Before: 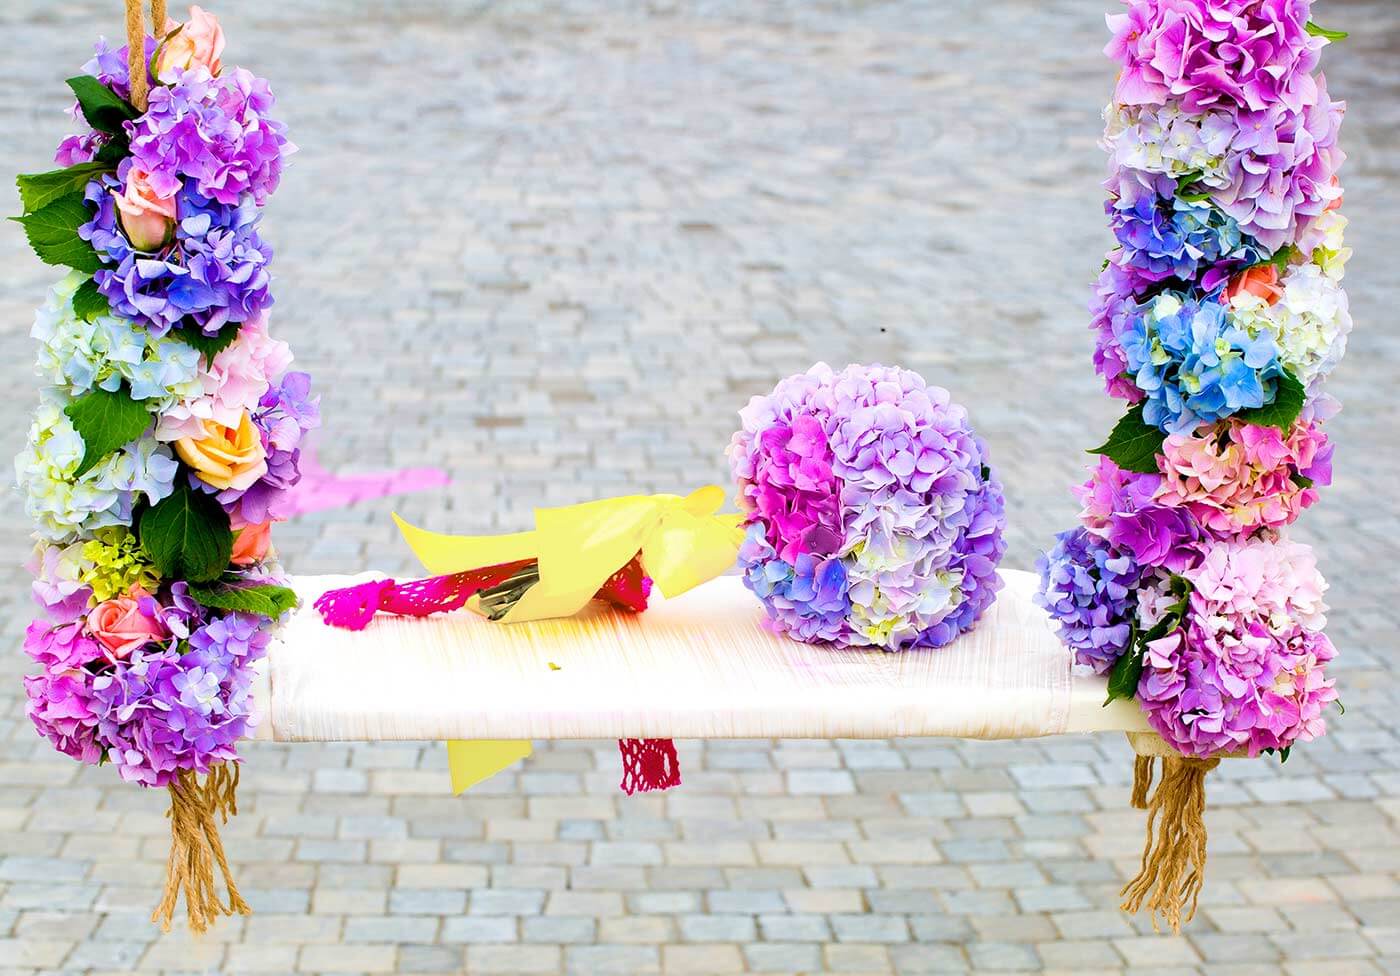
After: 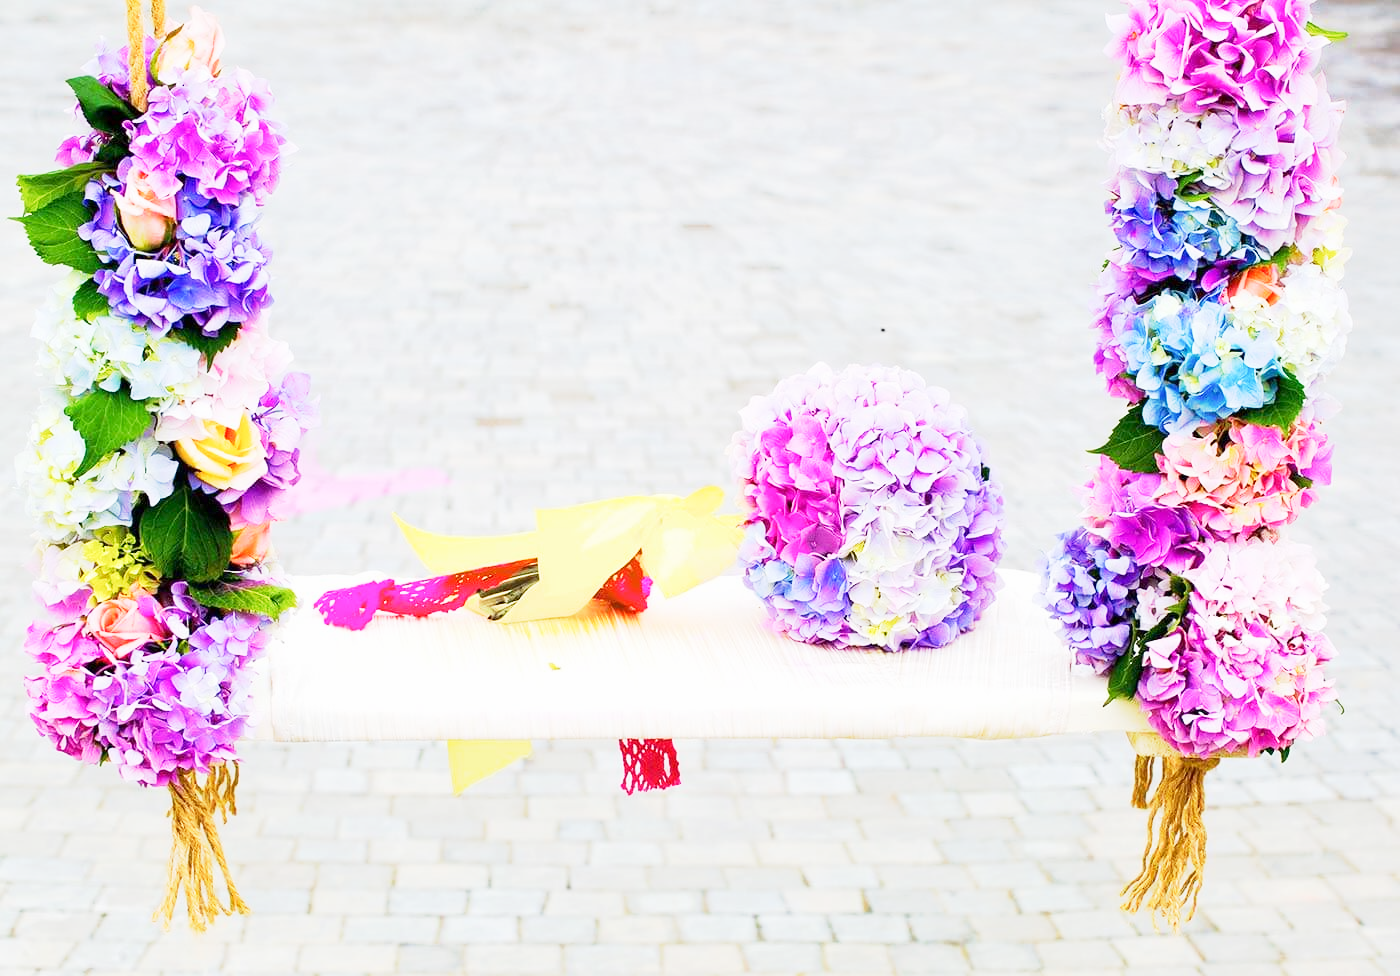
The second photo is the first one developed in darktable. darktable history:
exposure: exposure 0.648 EV, compensate exposure bias true, compensate highlight preservation false
base curve: curves: ch0 [(0, 0) (0.088, 0.125) (0.176, 0.251) (0.354, 0.501) (0.613, 0.749) (1, 0.877)], preserve colors none
